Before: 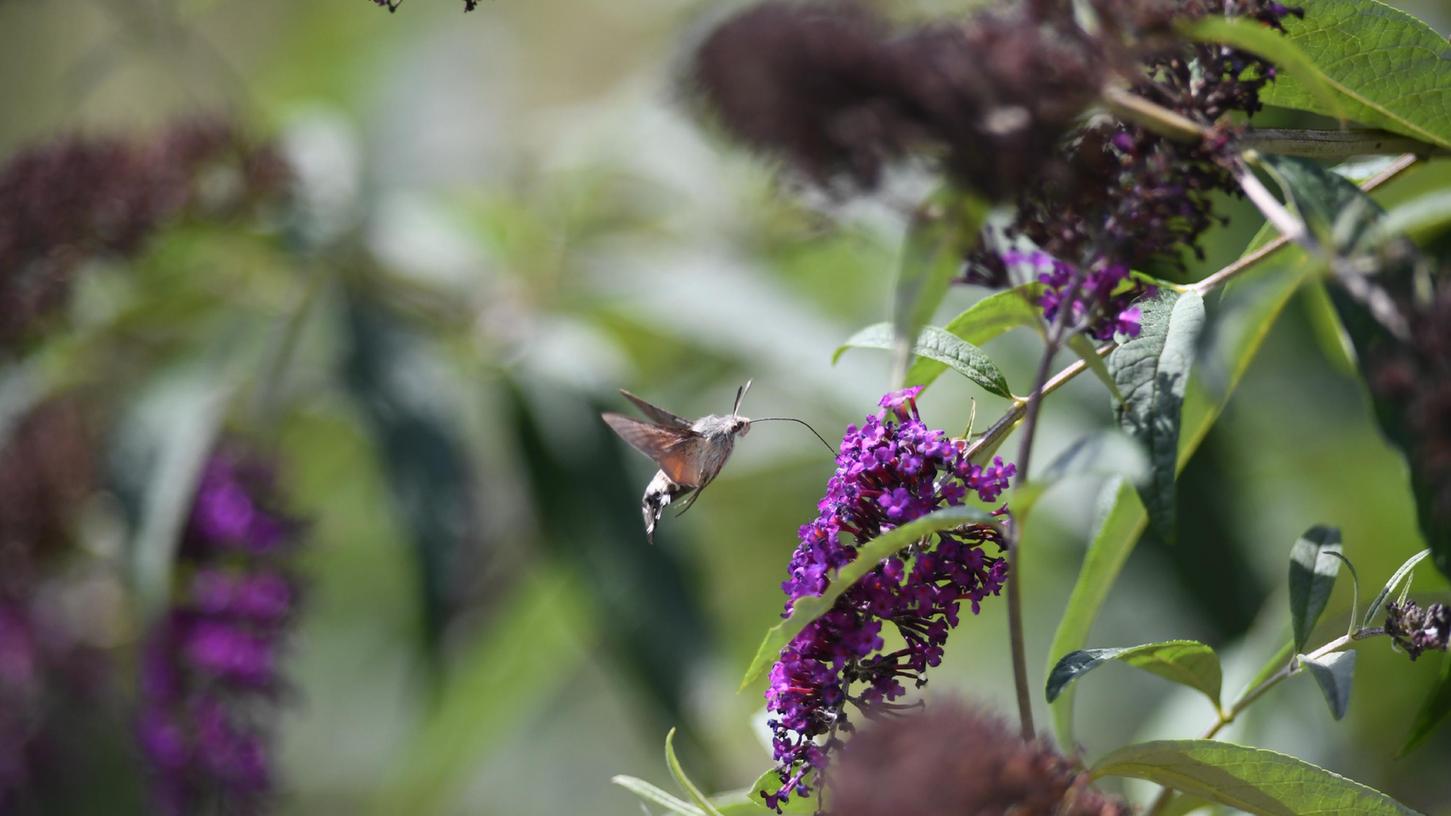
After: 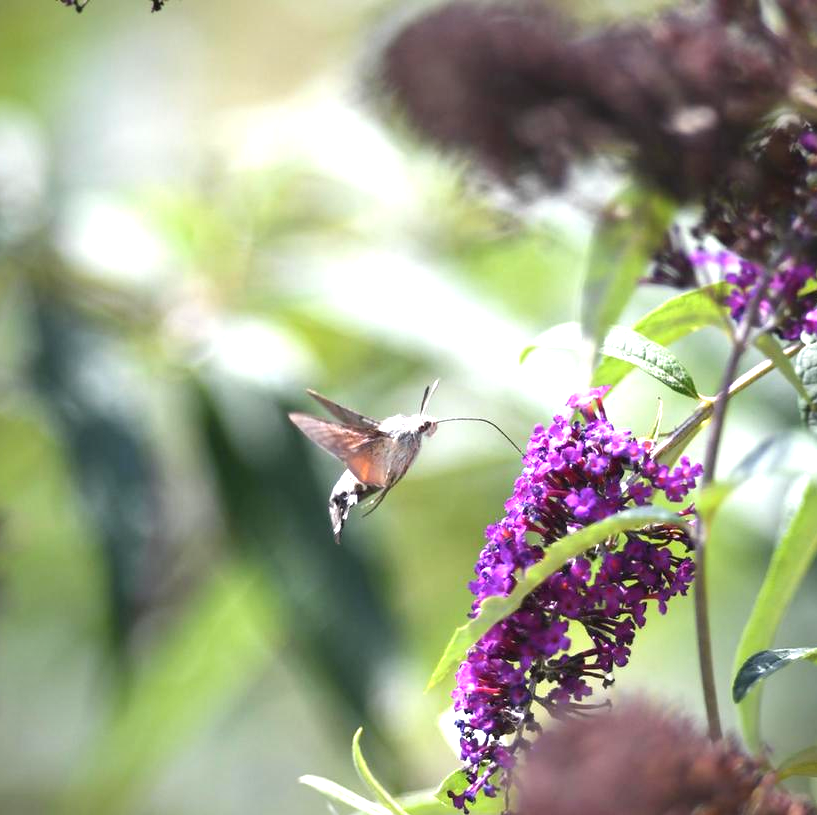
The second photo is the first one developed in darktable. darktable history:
crop: left 21.606%, right 22.039%, bottom 0.007%
vignetting: brightness -0.372, saturation 0.015, unbound false
exposure: black level correction 0, exposure 1.175 EV, compensate exposure bias true, compensate highlight preservation false
